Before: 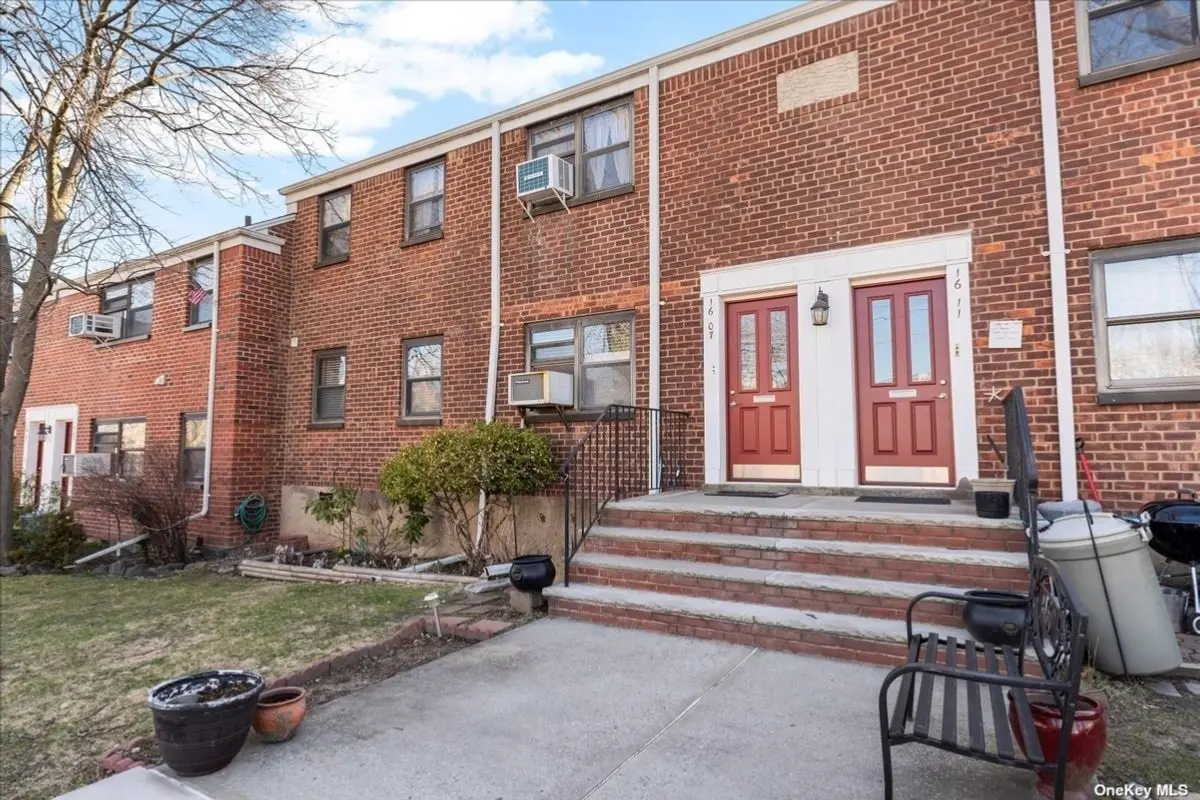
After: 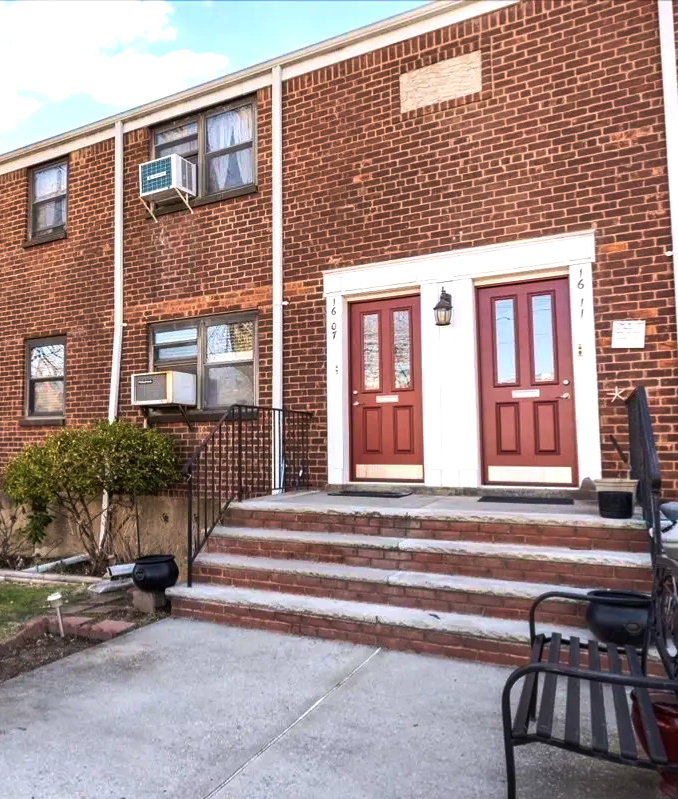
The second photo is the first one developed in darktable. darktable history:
velvia: on, module defaults
crop: left 31.482%, top 0.021%, right 11.978%
color balance rgb: shadows lift › hue 84.89°, linear chroma grading › mid-tones 8.058%, perceptual saturation grading › global saturation 0.653%, perceptual brilliance grading › highlights 14.402%, perceptual brilliance grading › mid-tones -6.87%, perceptual brilliance grading › shadows -27.442%, global vibrance 20%
